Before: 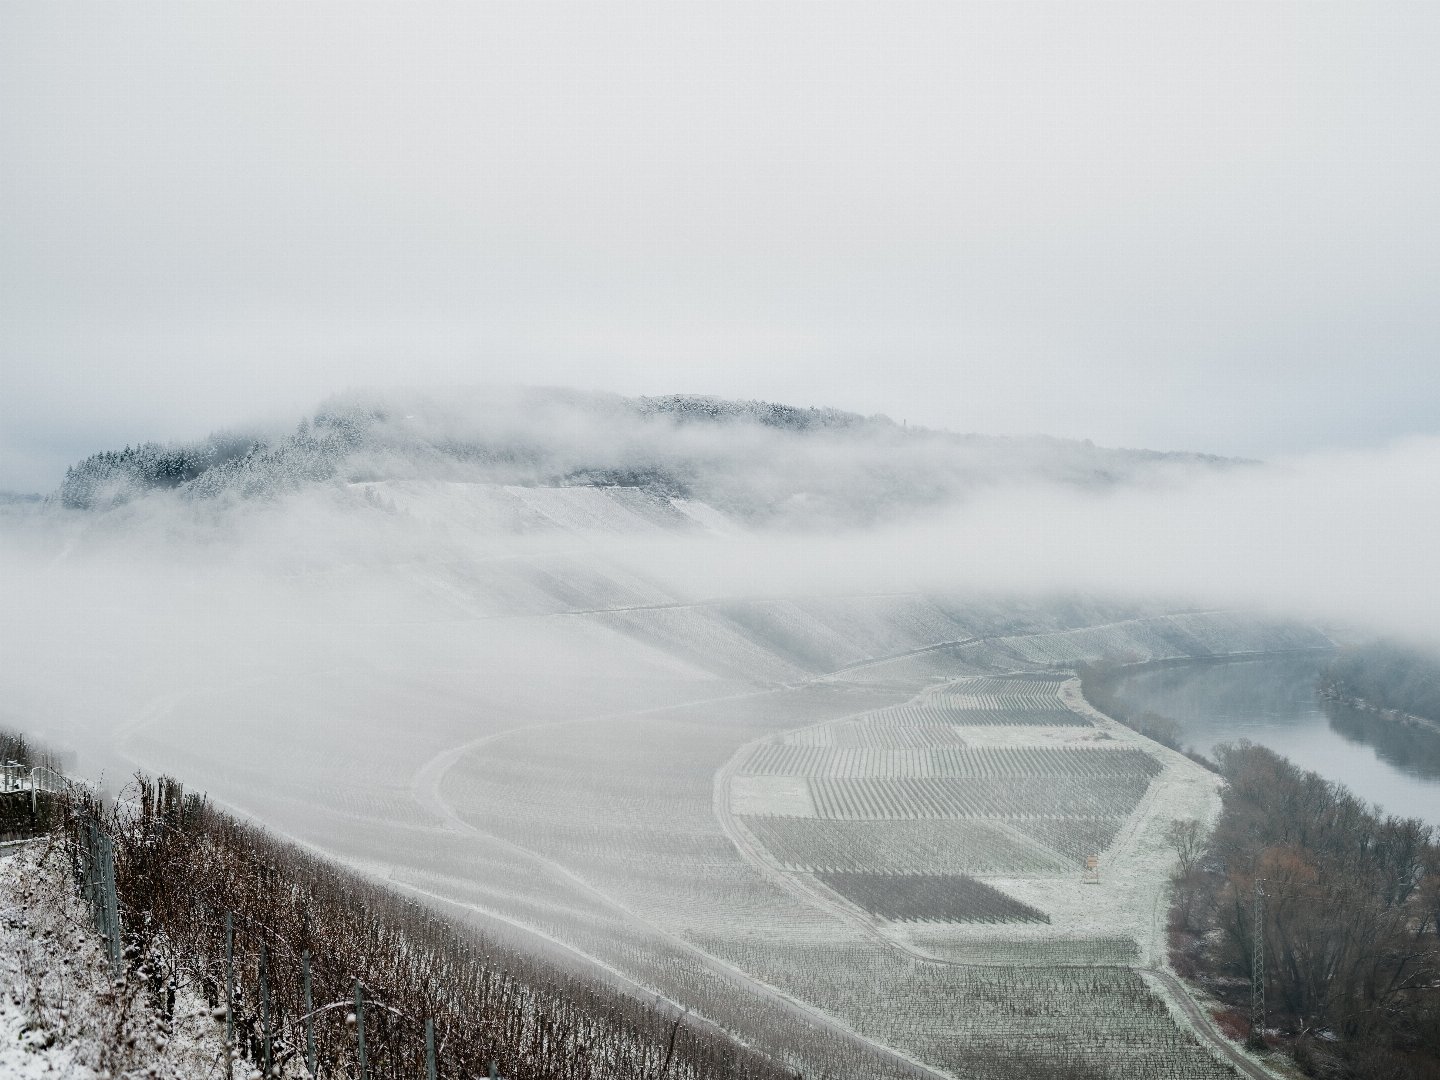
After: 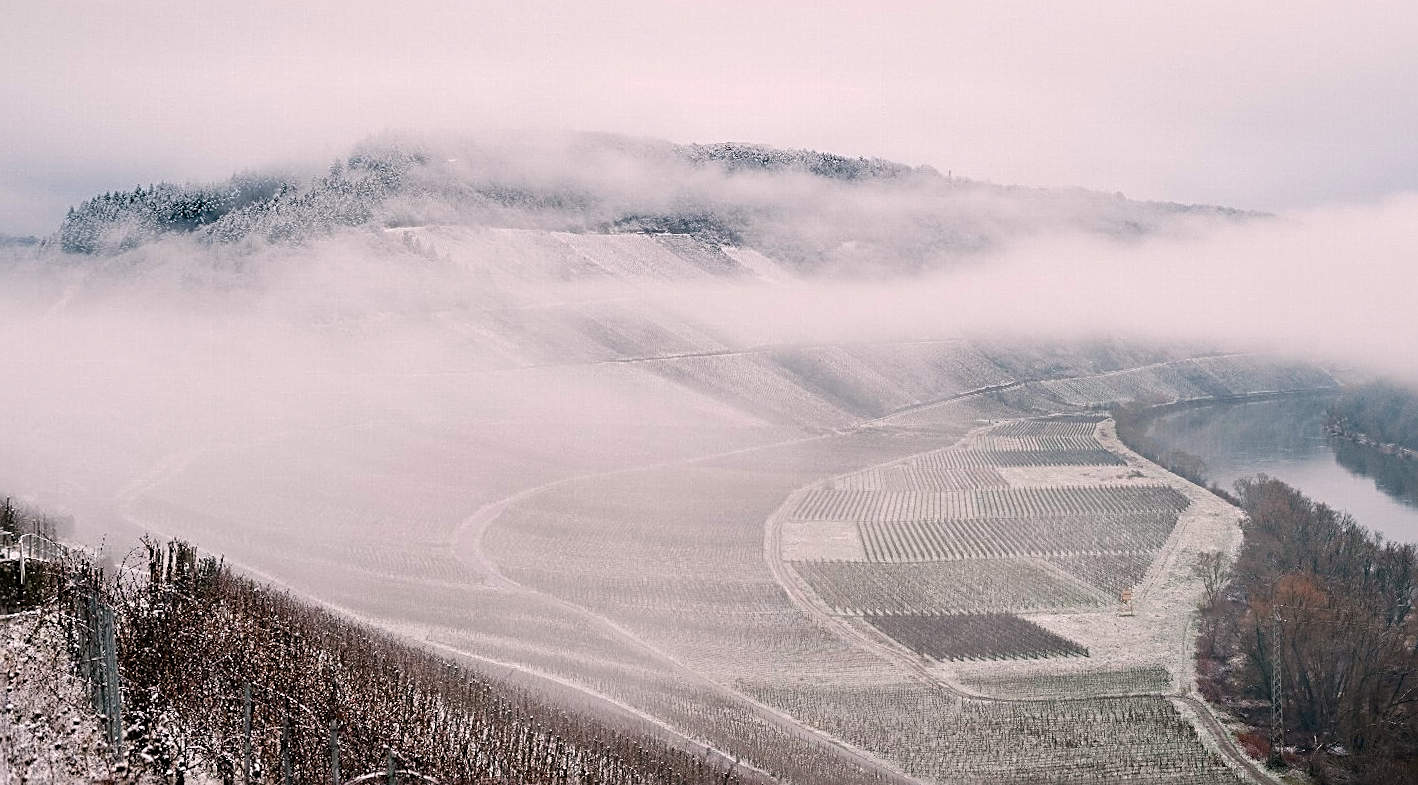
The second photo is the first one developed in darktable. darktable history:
crop and rotate: top 19.998%
color calibration: illuminant as shot in camera, x 0.358, y 0.373, temperature 4628.91 K
rotate and perspective: rotation -0.013°, lens shift (vertical) -0.027, lens shift (horizontal) 0.178, crop left 0.016, crop right 0.989, crop top 0.082, crop bottom 0.918
sharpen: radius 2.531, amount 0.628
haze removal: strength 0.29, distance 0.25, compatibility mode true, adaptive false
color balance rgb: perceptual saturation grading › global saturation 20%, perceptual saturation grading › highlights -25%, perceptual saturation grading › shadows 25%
white balance: red 1.127, blue 0.943
